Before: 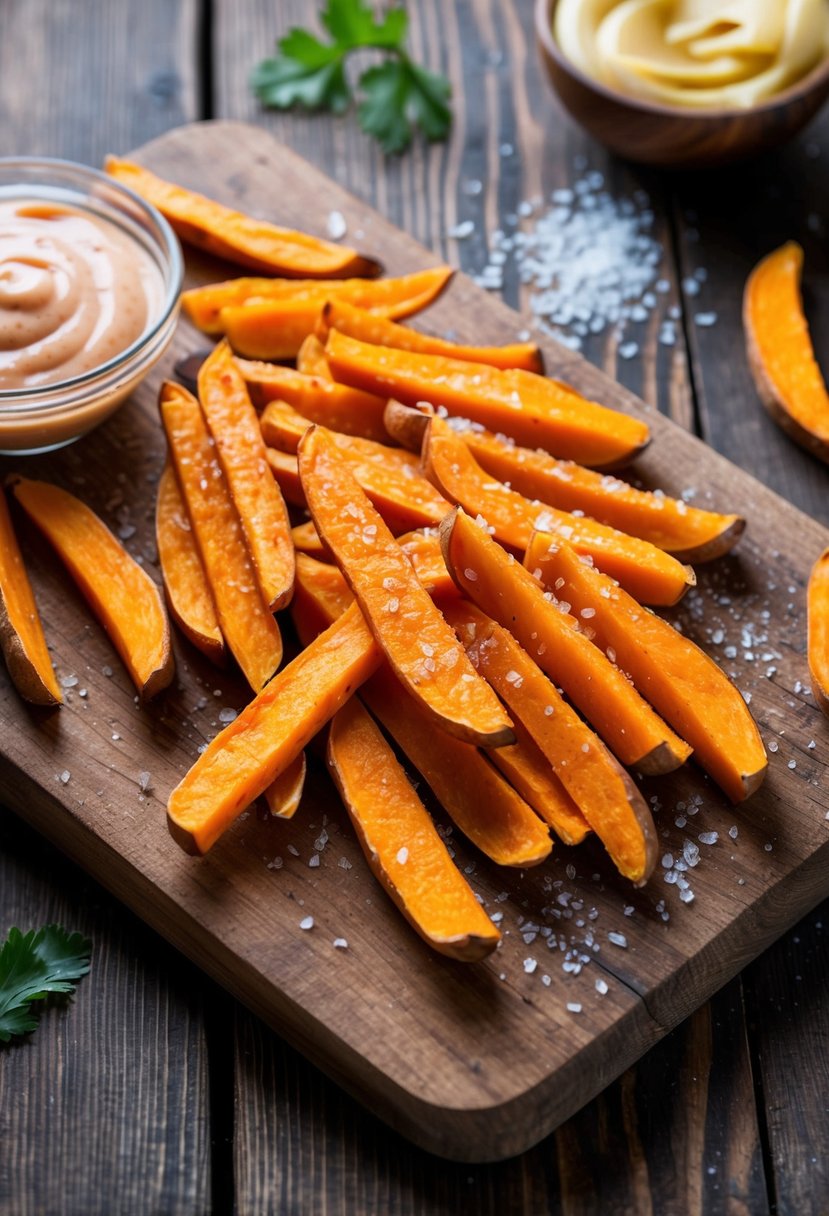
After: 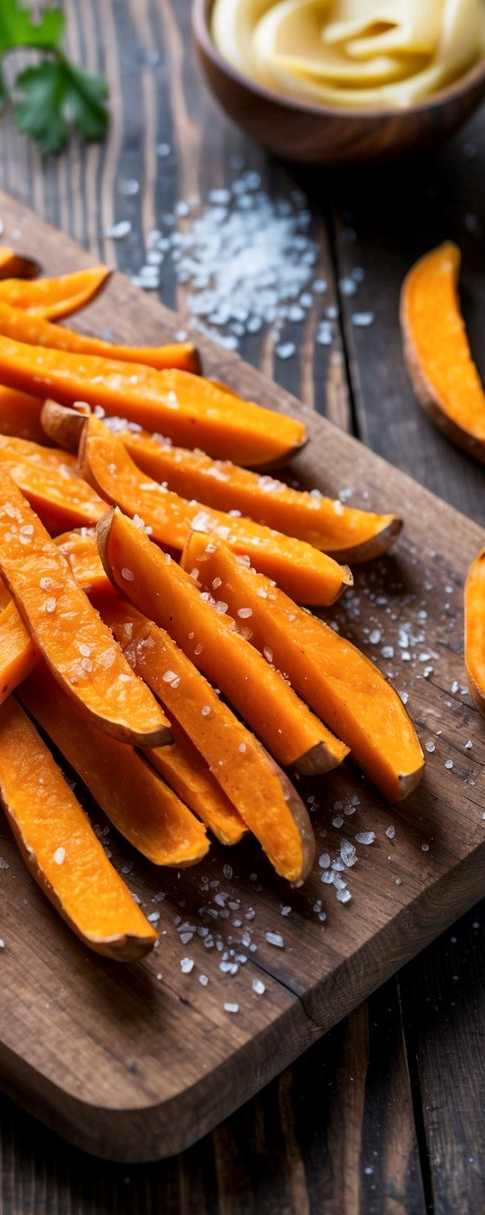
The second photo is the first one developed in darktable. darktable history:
local contrast: mode bilateral grid, contrast 20, coarseness 50, detail 120%, midtone range 0.2
crop: left 41.402%
